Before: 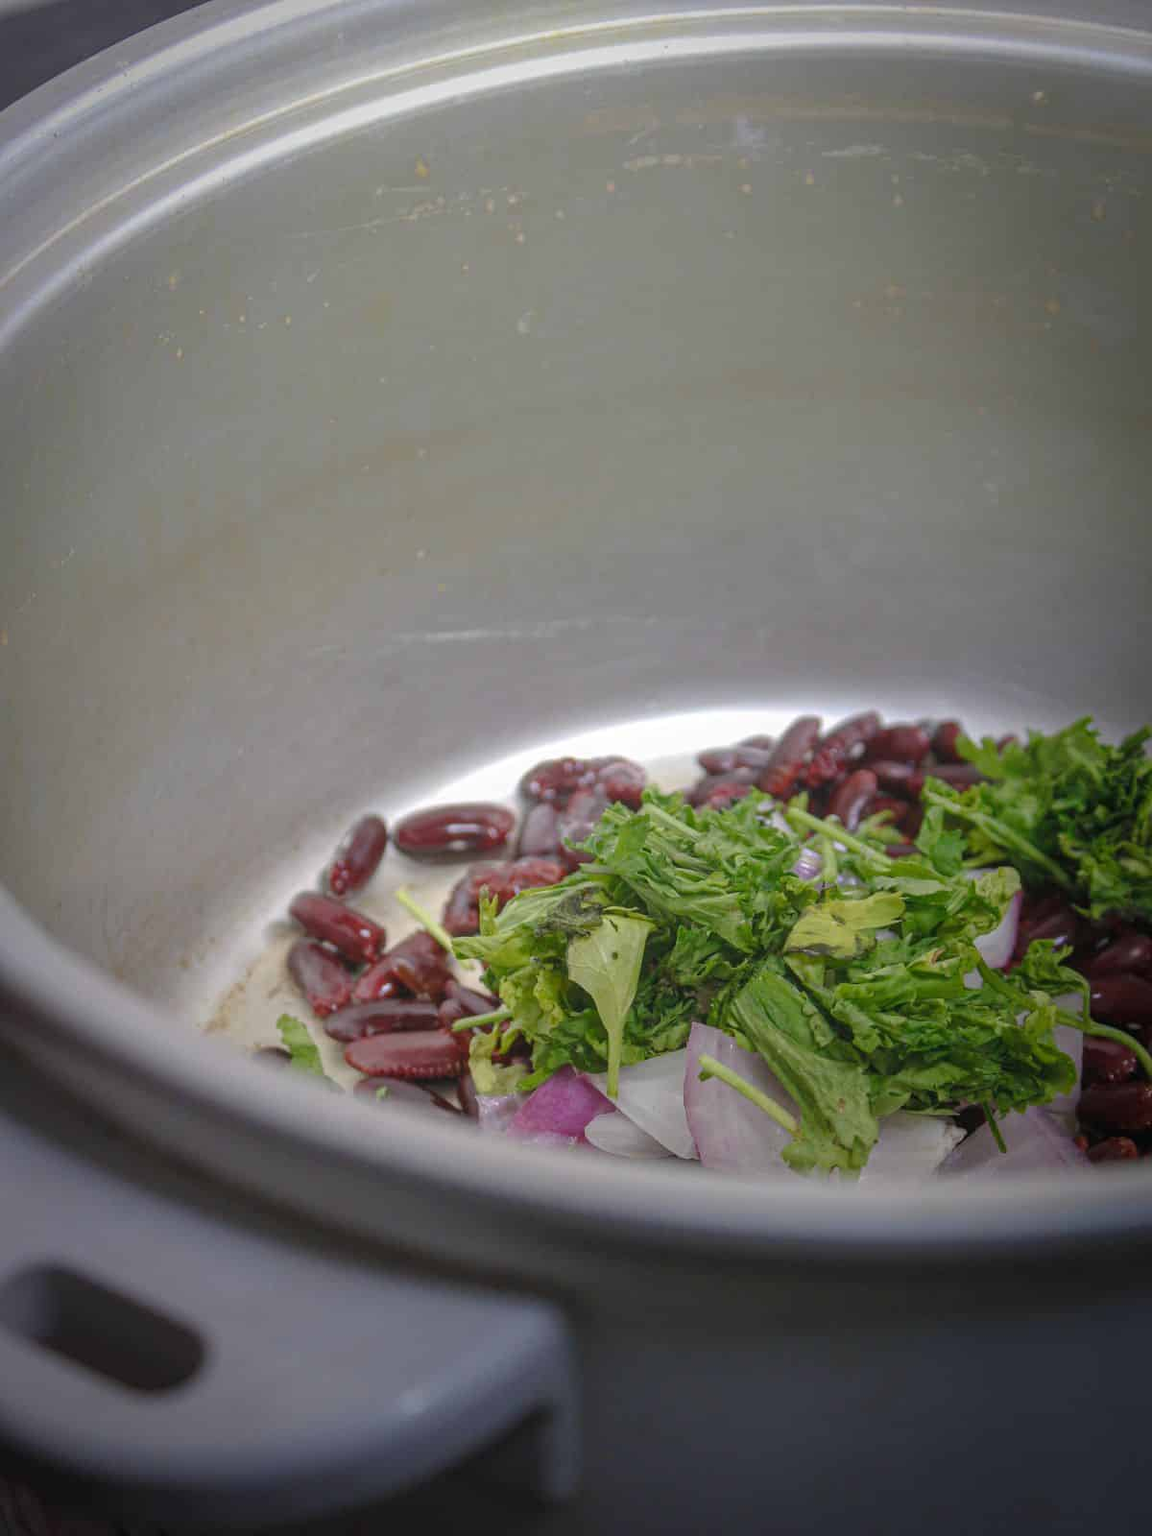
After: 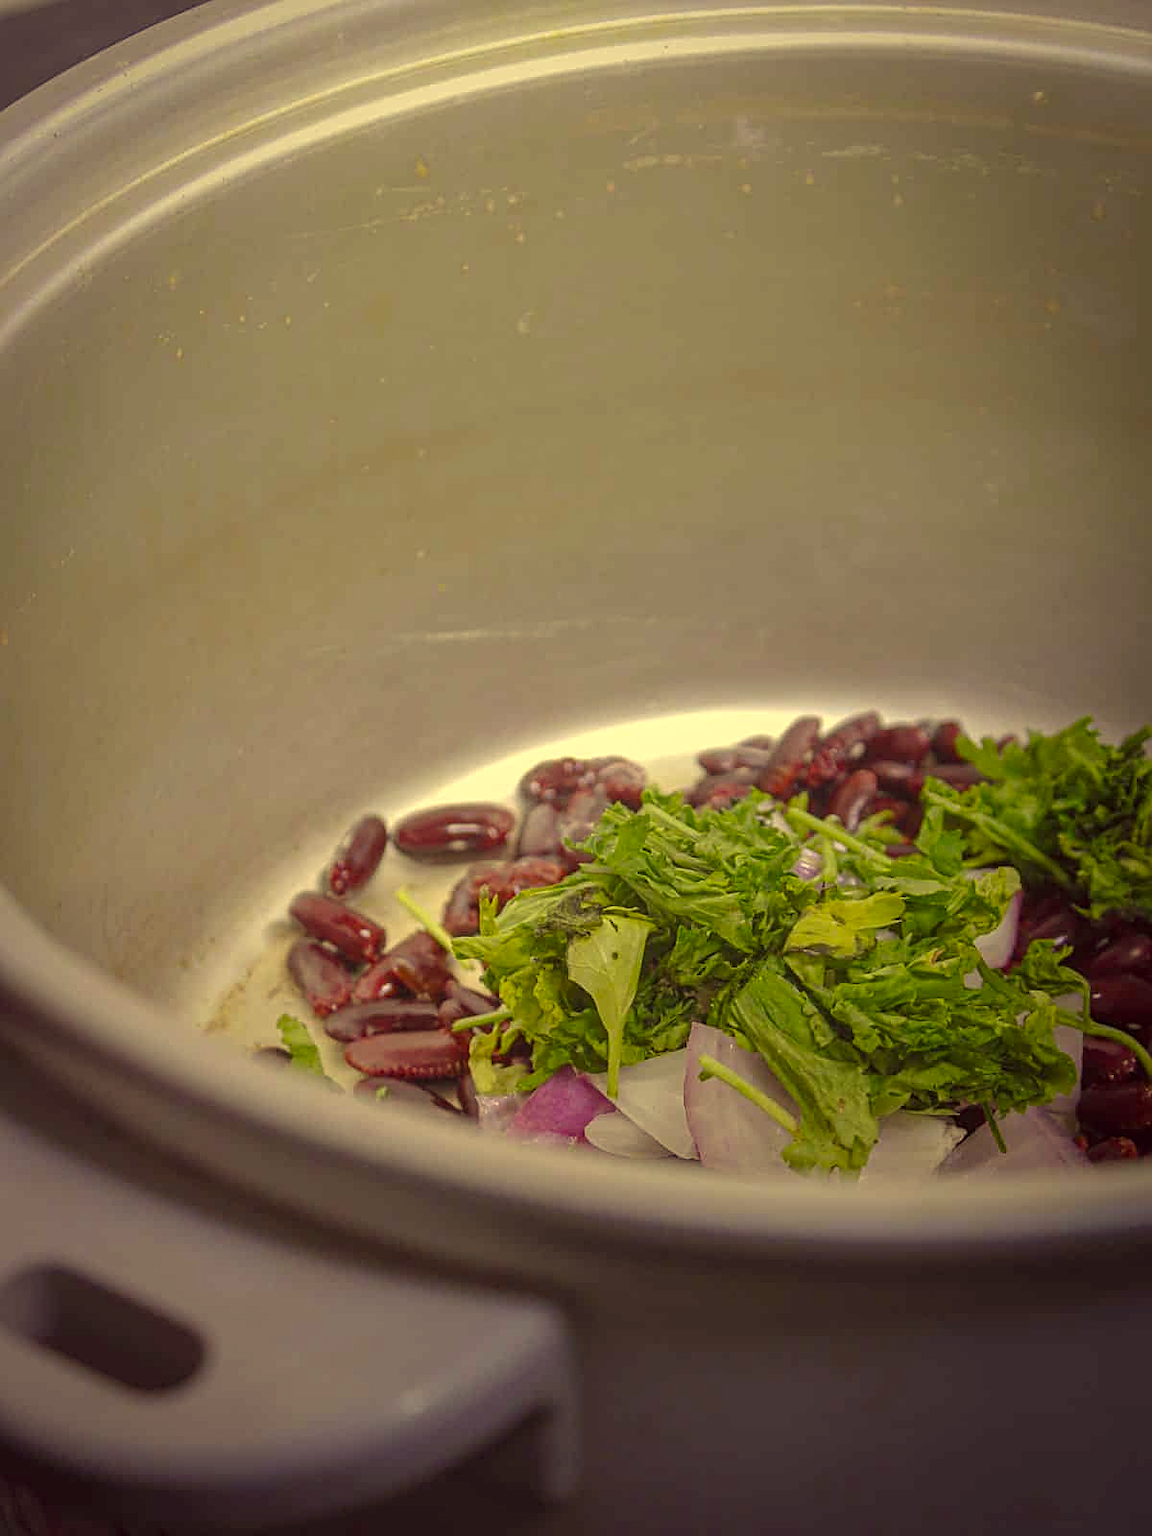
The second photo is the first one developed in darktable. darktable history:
color correction: highlights a* -0.585, highlights b* 39.7, shadows a* 9.64, shadows b* -0.195
sharpen: on, module defaults
